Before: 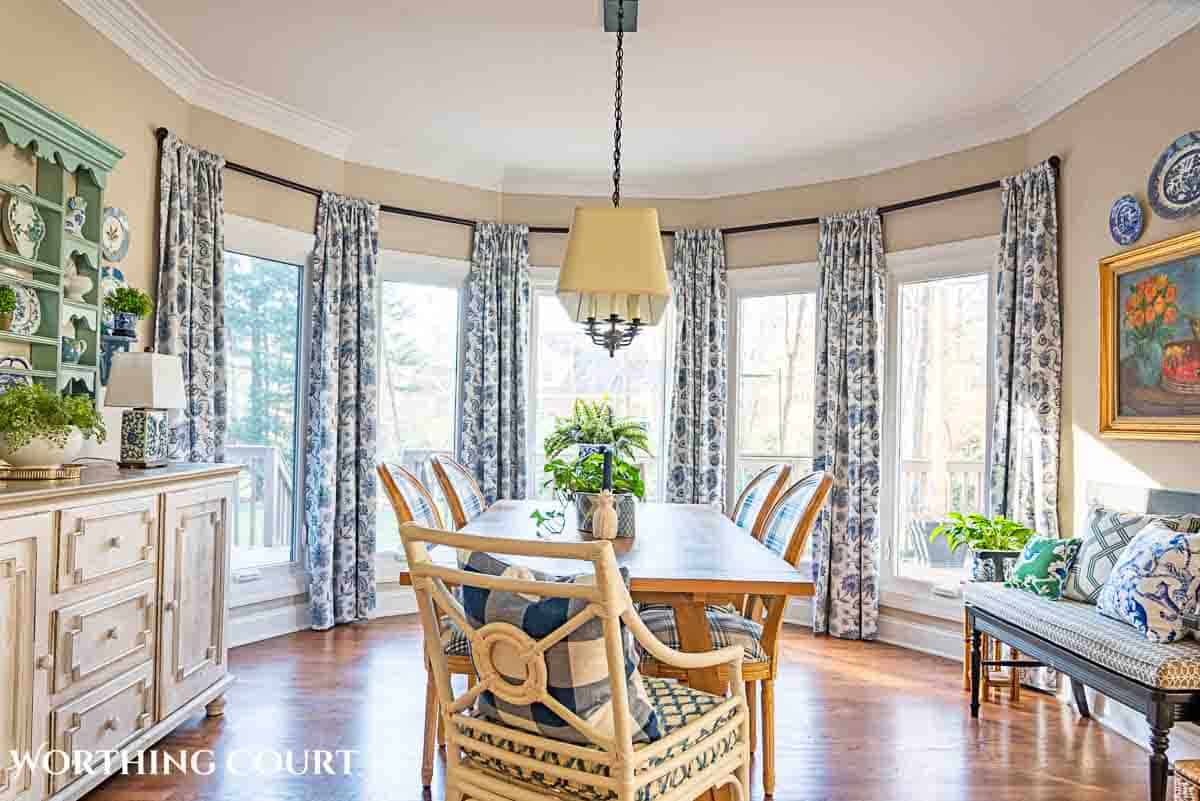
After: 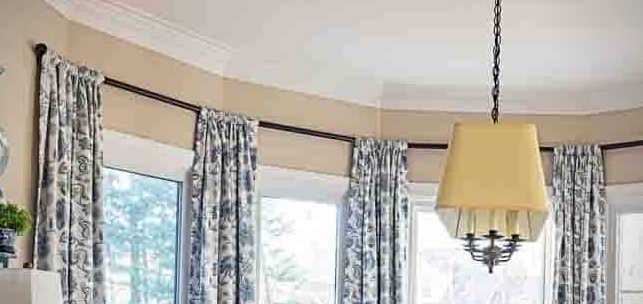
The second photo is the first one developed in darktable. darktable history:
crop: left 10.101%, top 10.536%, right 36.242%, bottom 51.439%
vignetting: on, module defaults
